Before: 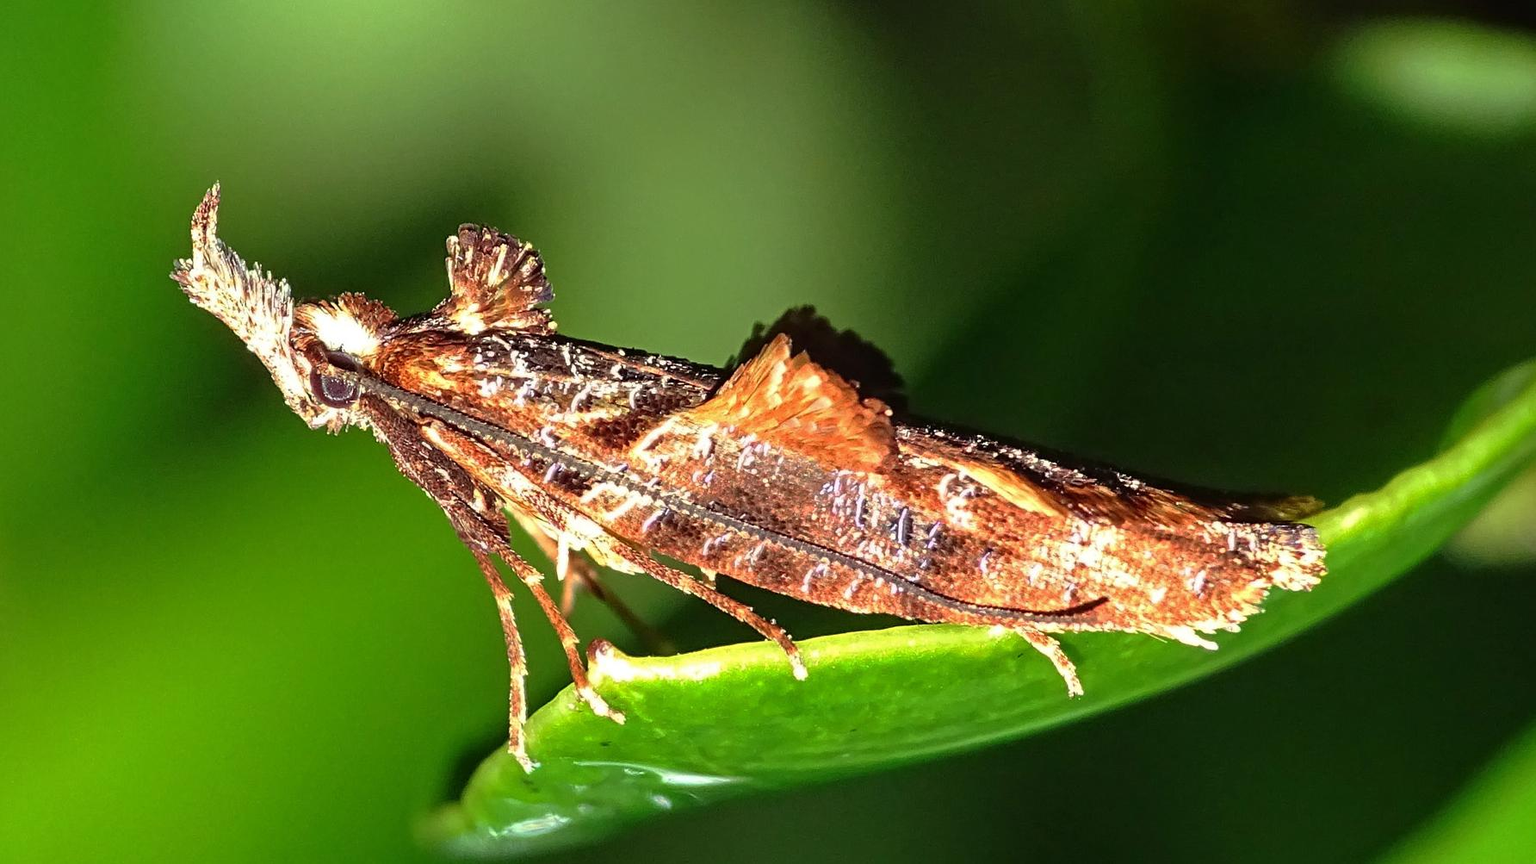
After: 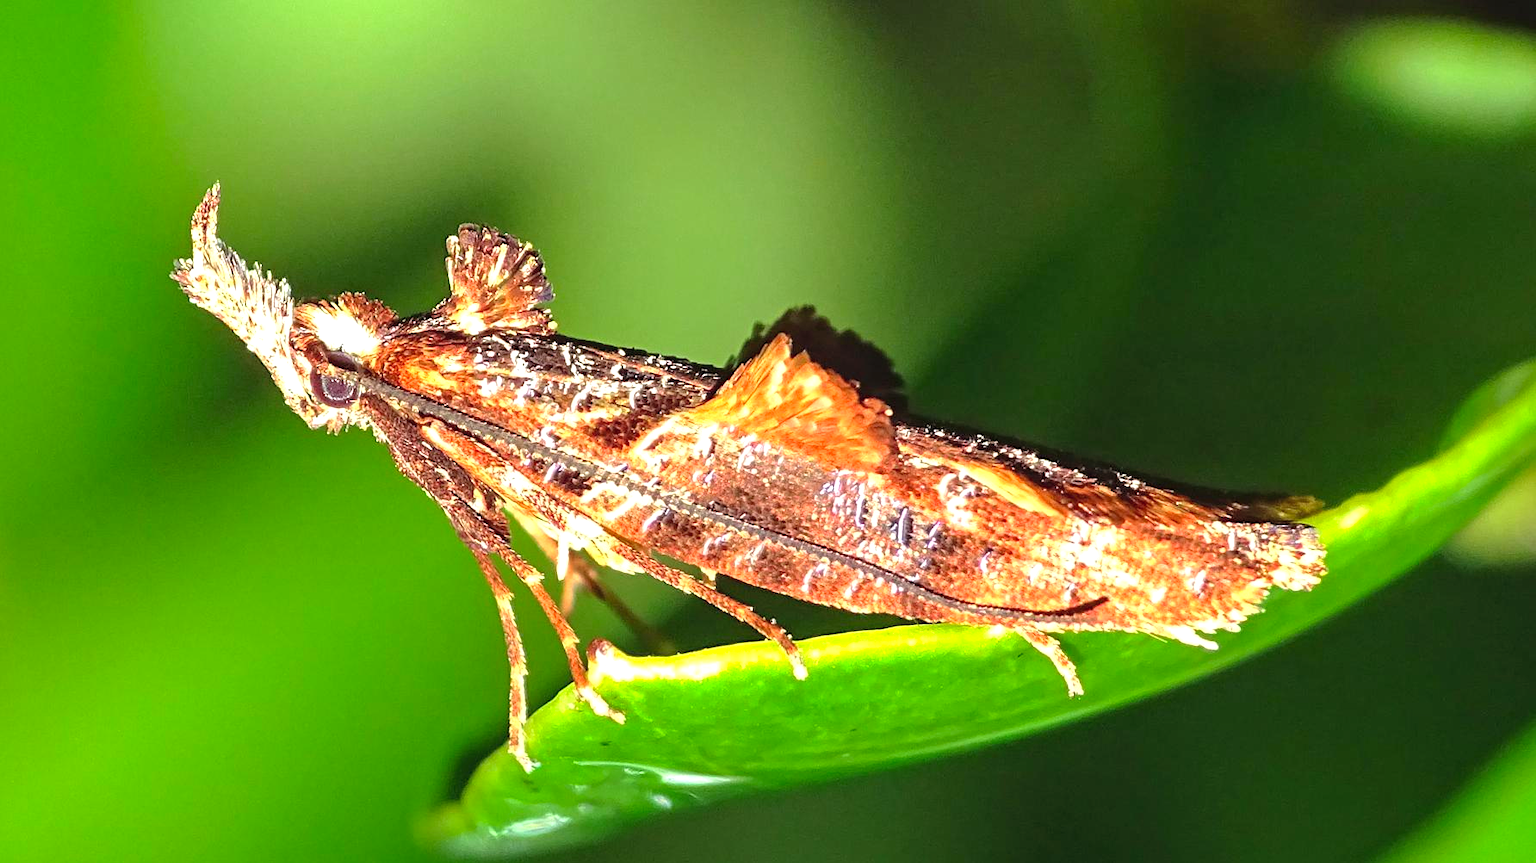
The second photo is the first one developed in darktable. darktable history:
contrast brightness saturation: brightness 0.09, saturation 0.19
exposure: black level correction 0, exposure 0.68 EV, compensate exposure bias true, compensate highlight preservation false
graduated density: rotation -180°, offset 27.42
